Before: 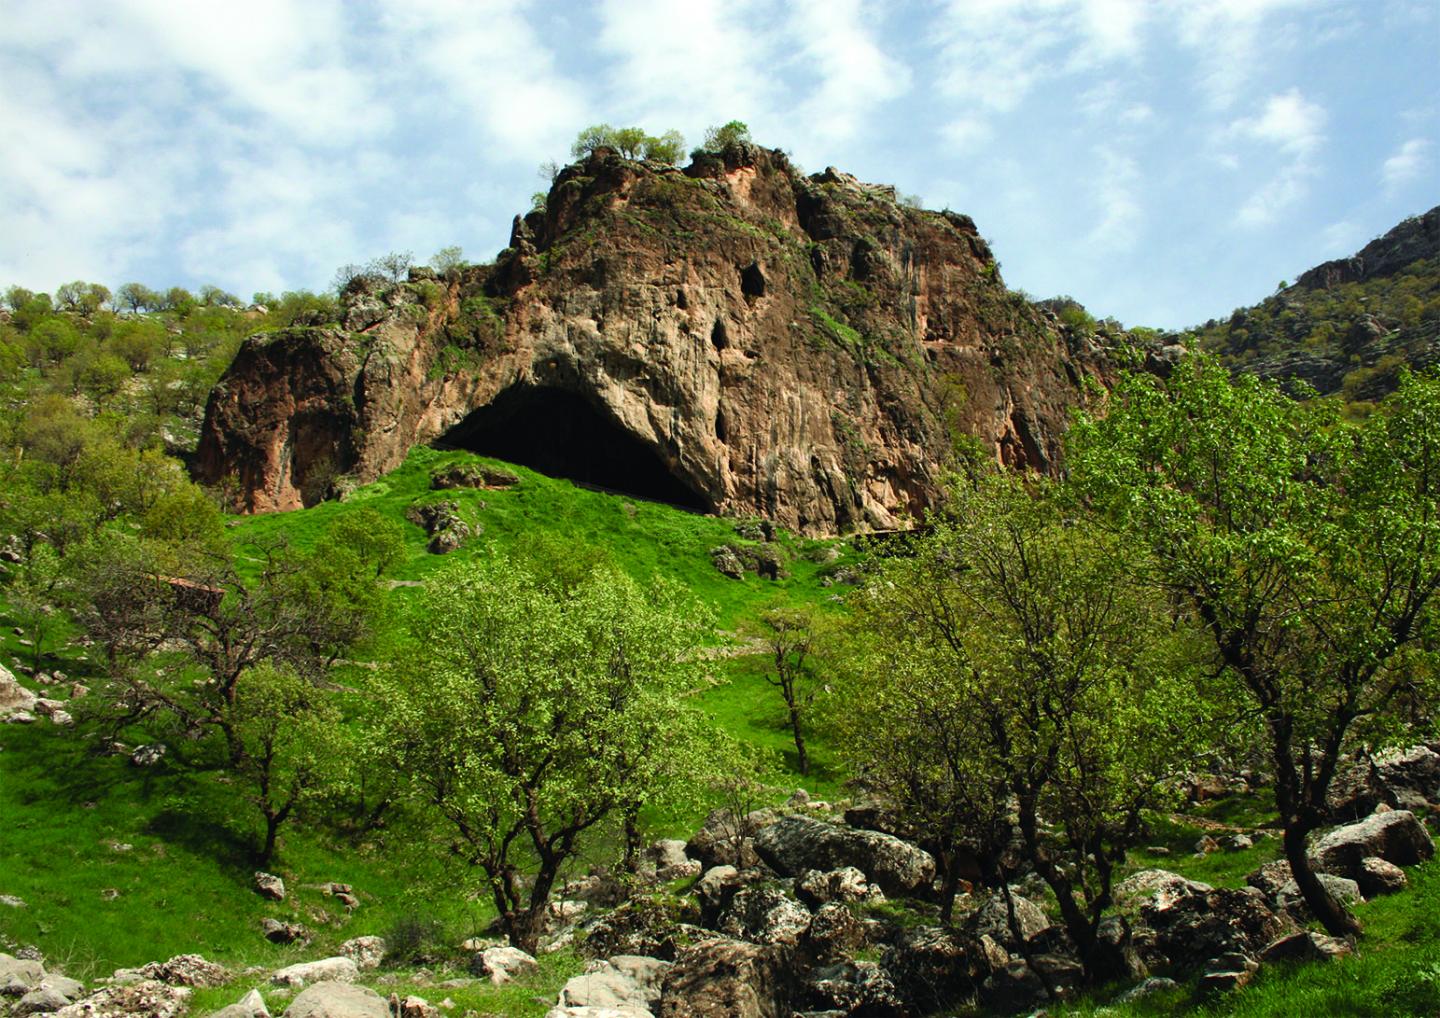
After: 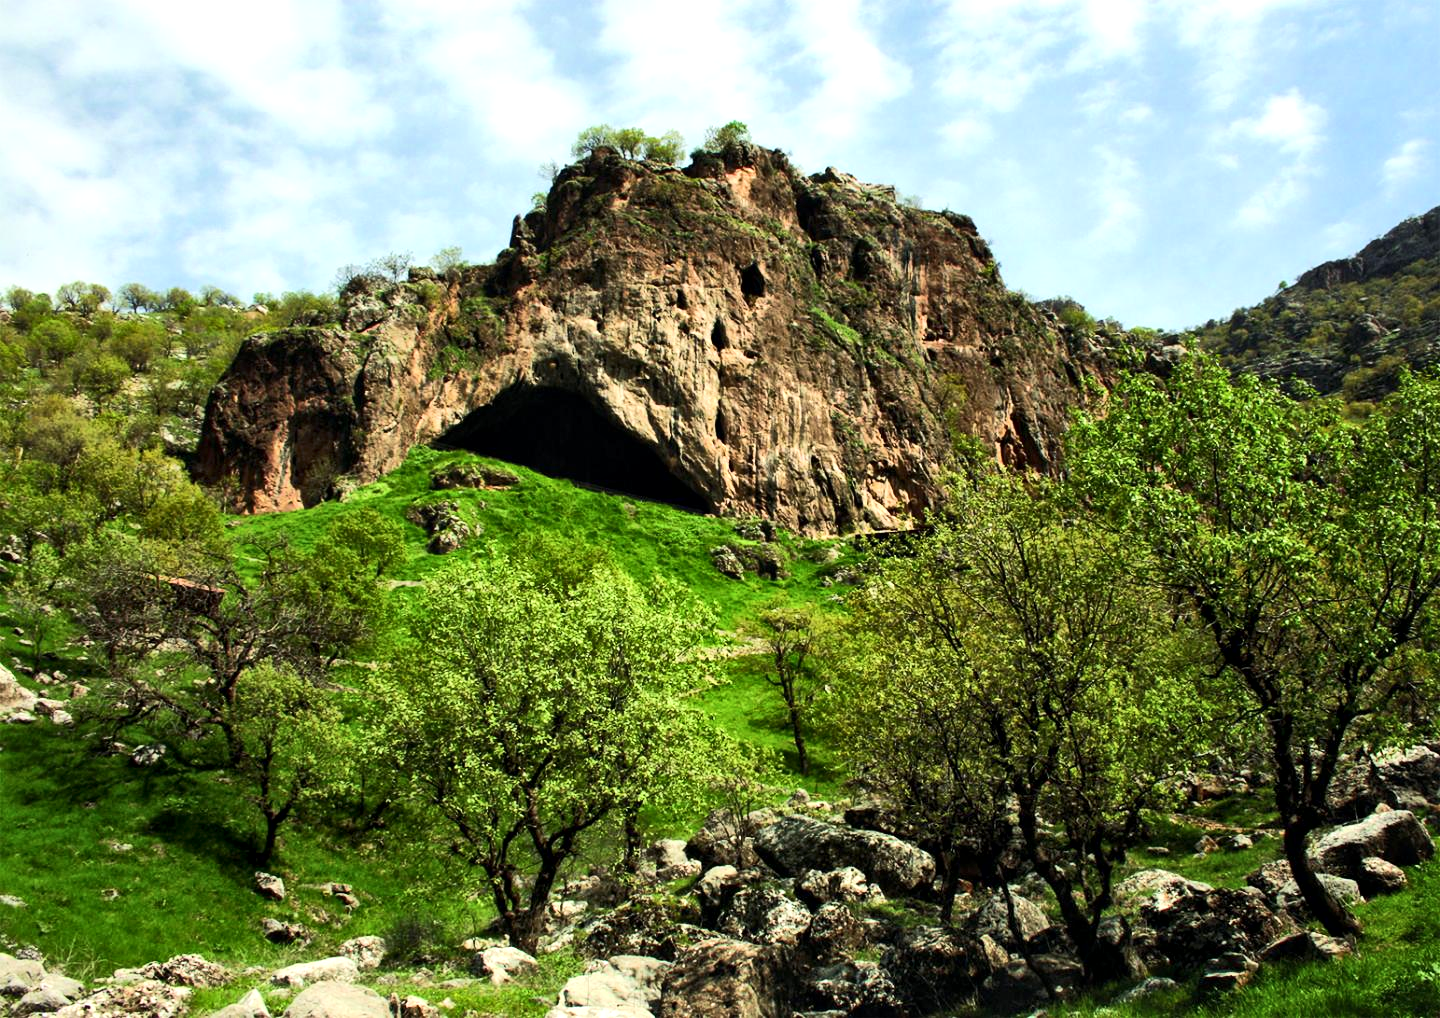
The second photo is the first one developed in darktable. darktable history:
tone equalizer: -8 EV 0.011 EV, -7 EV -0.029 EV, -6 EV 0.024 EV, -5 EV 0.037 EV, -4 EV 0.273 EV, -3 EV 0.633 EV, -2 EV 0.557 EV, -1 EV 0.211 EV, +0 EV 0.029 EV, edges refinement/feathering 500, mask exposure compensation -1.57 EV, preserve details no
local contrast: mode bilateral grid, contrast 20, coarseness 51, detail 150%, midtone range 0.2
